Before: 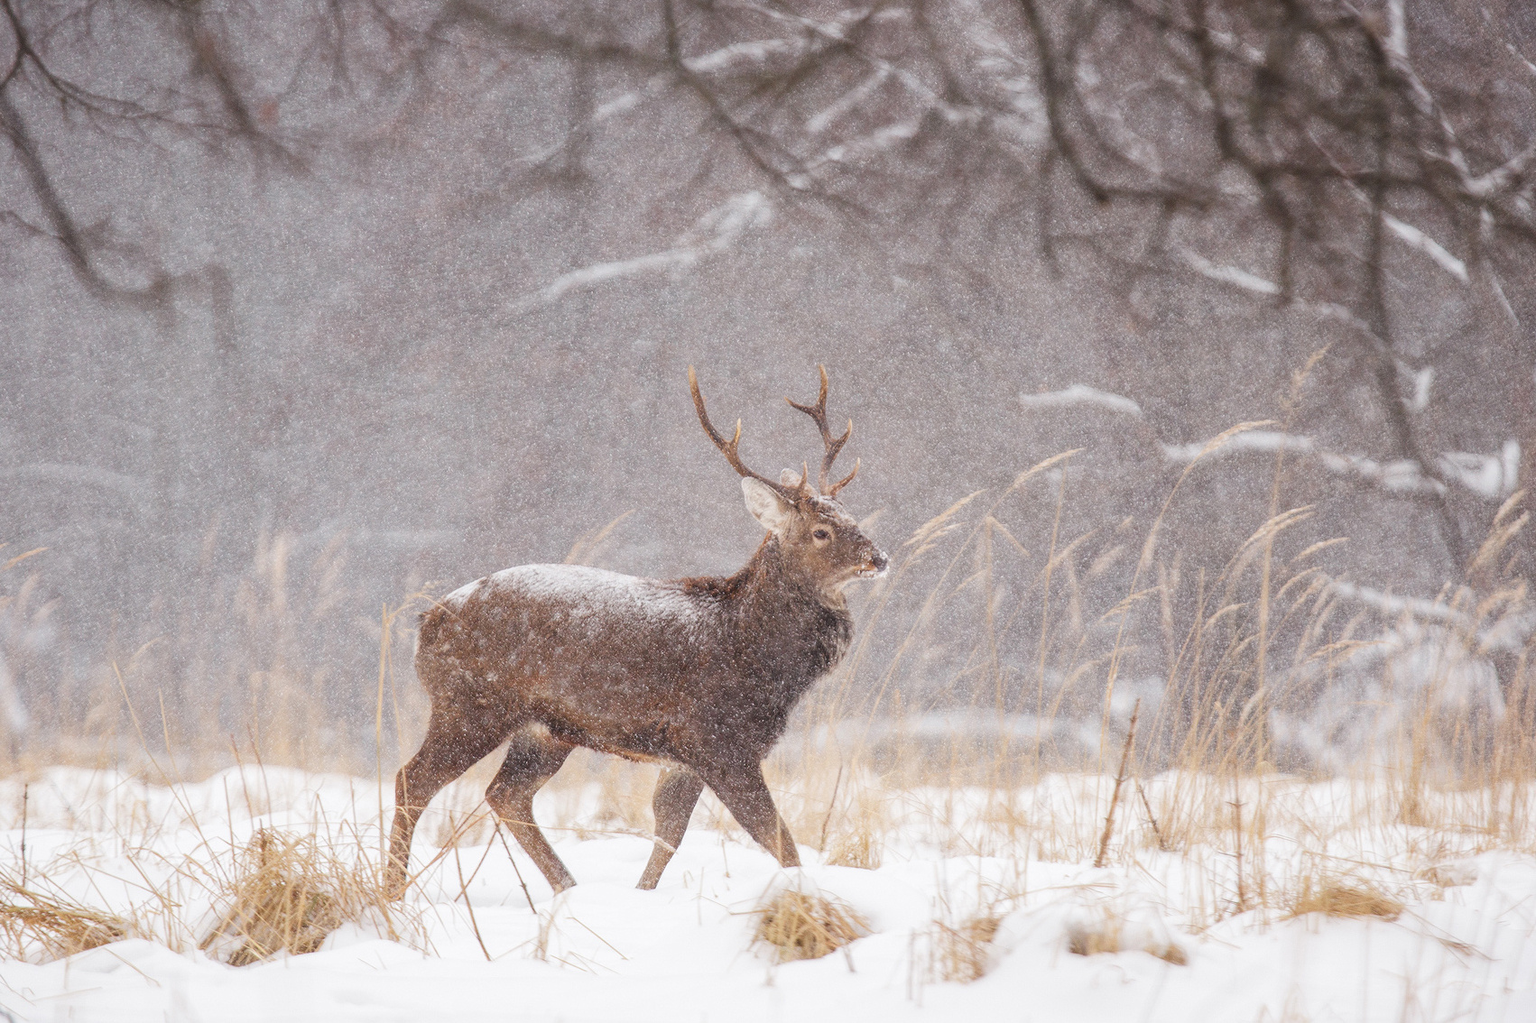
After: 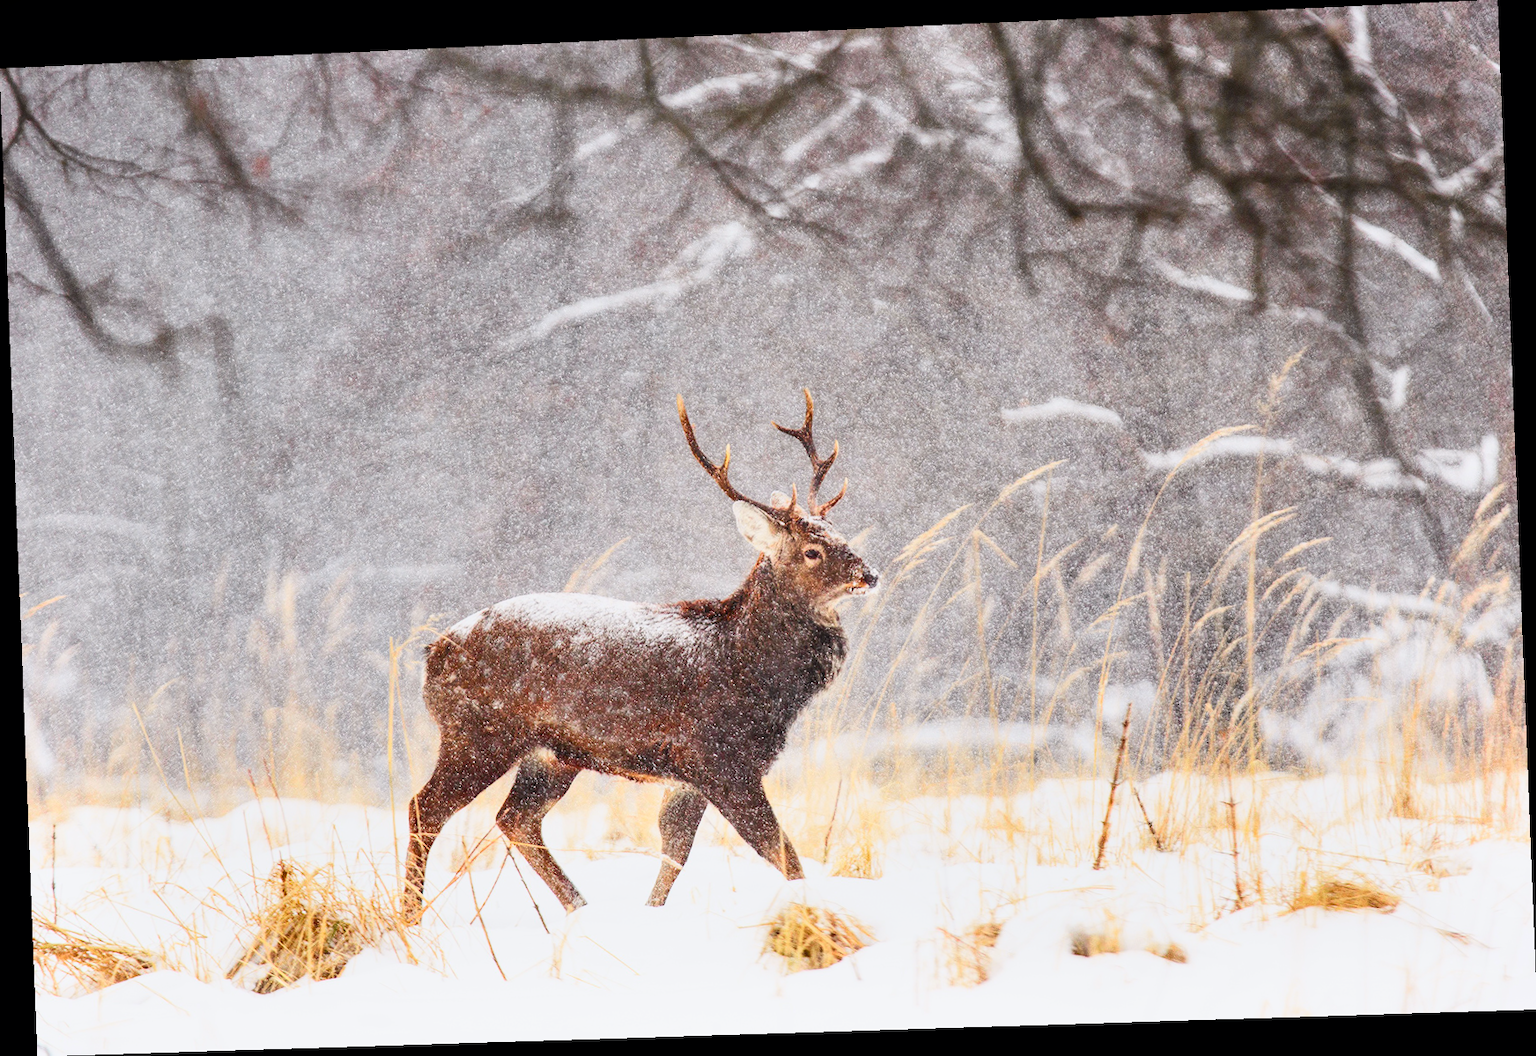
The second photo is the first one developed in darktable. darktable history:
shadows and highlights: shadows 43.71, white point adjustment -1.46, soften with gaussian
tone curve: curves: ch0 [(0, 0) (0.187, 0.12) (0.384, 0.363) (0.577, 0.681) (0.735, 0.881) (0.864, 0.959) (1, 0.987)]; ch1 [(0, 0) (0.402, 0.36) (0.476, 0.466) (0.501, 0.501) (0.518, 0.514) (0.564, 0.614) (0.614, 0.664) (0.741, 0.829) (1, 1)]; ch2 [(0, 0) (0.429, 0.387) (0.483, 0.481) (0.503, 0.501) (0.522, 0.533) (0.564, 0.605) (0.615, 0.697) (0.702, 0.774) (1, 0.895)], color space Lab, independent channels
rotate and perspective: rotation -2.22°, lens shift (horizontal) -0.022, automatic cropping off
